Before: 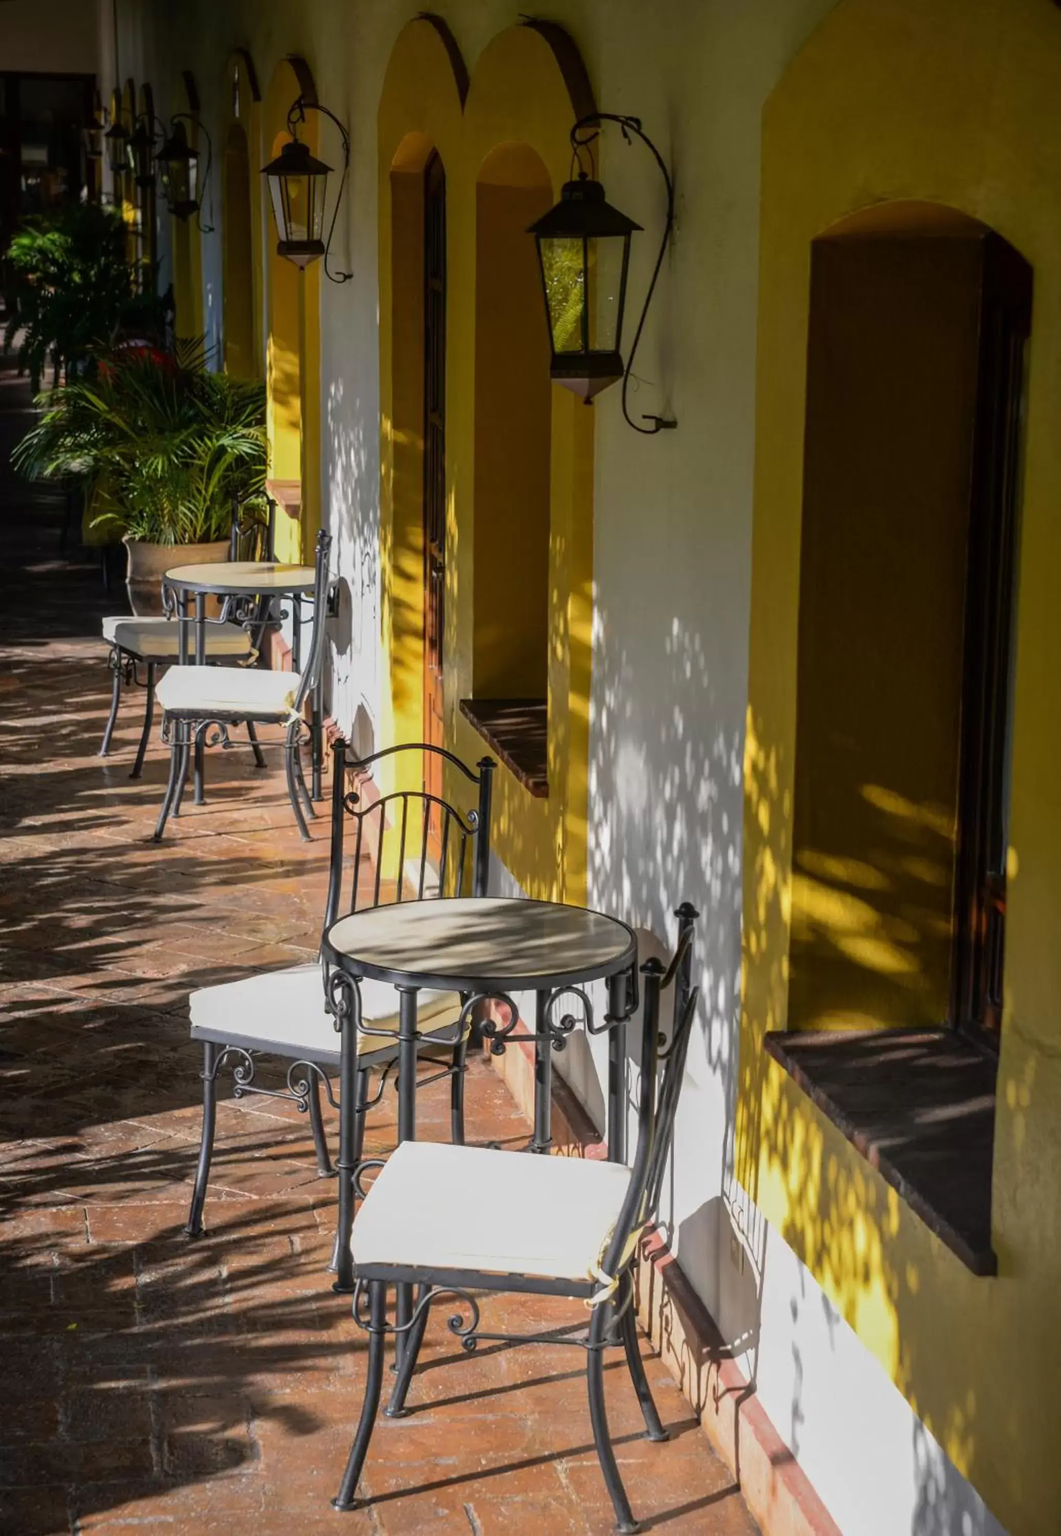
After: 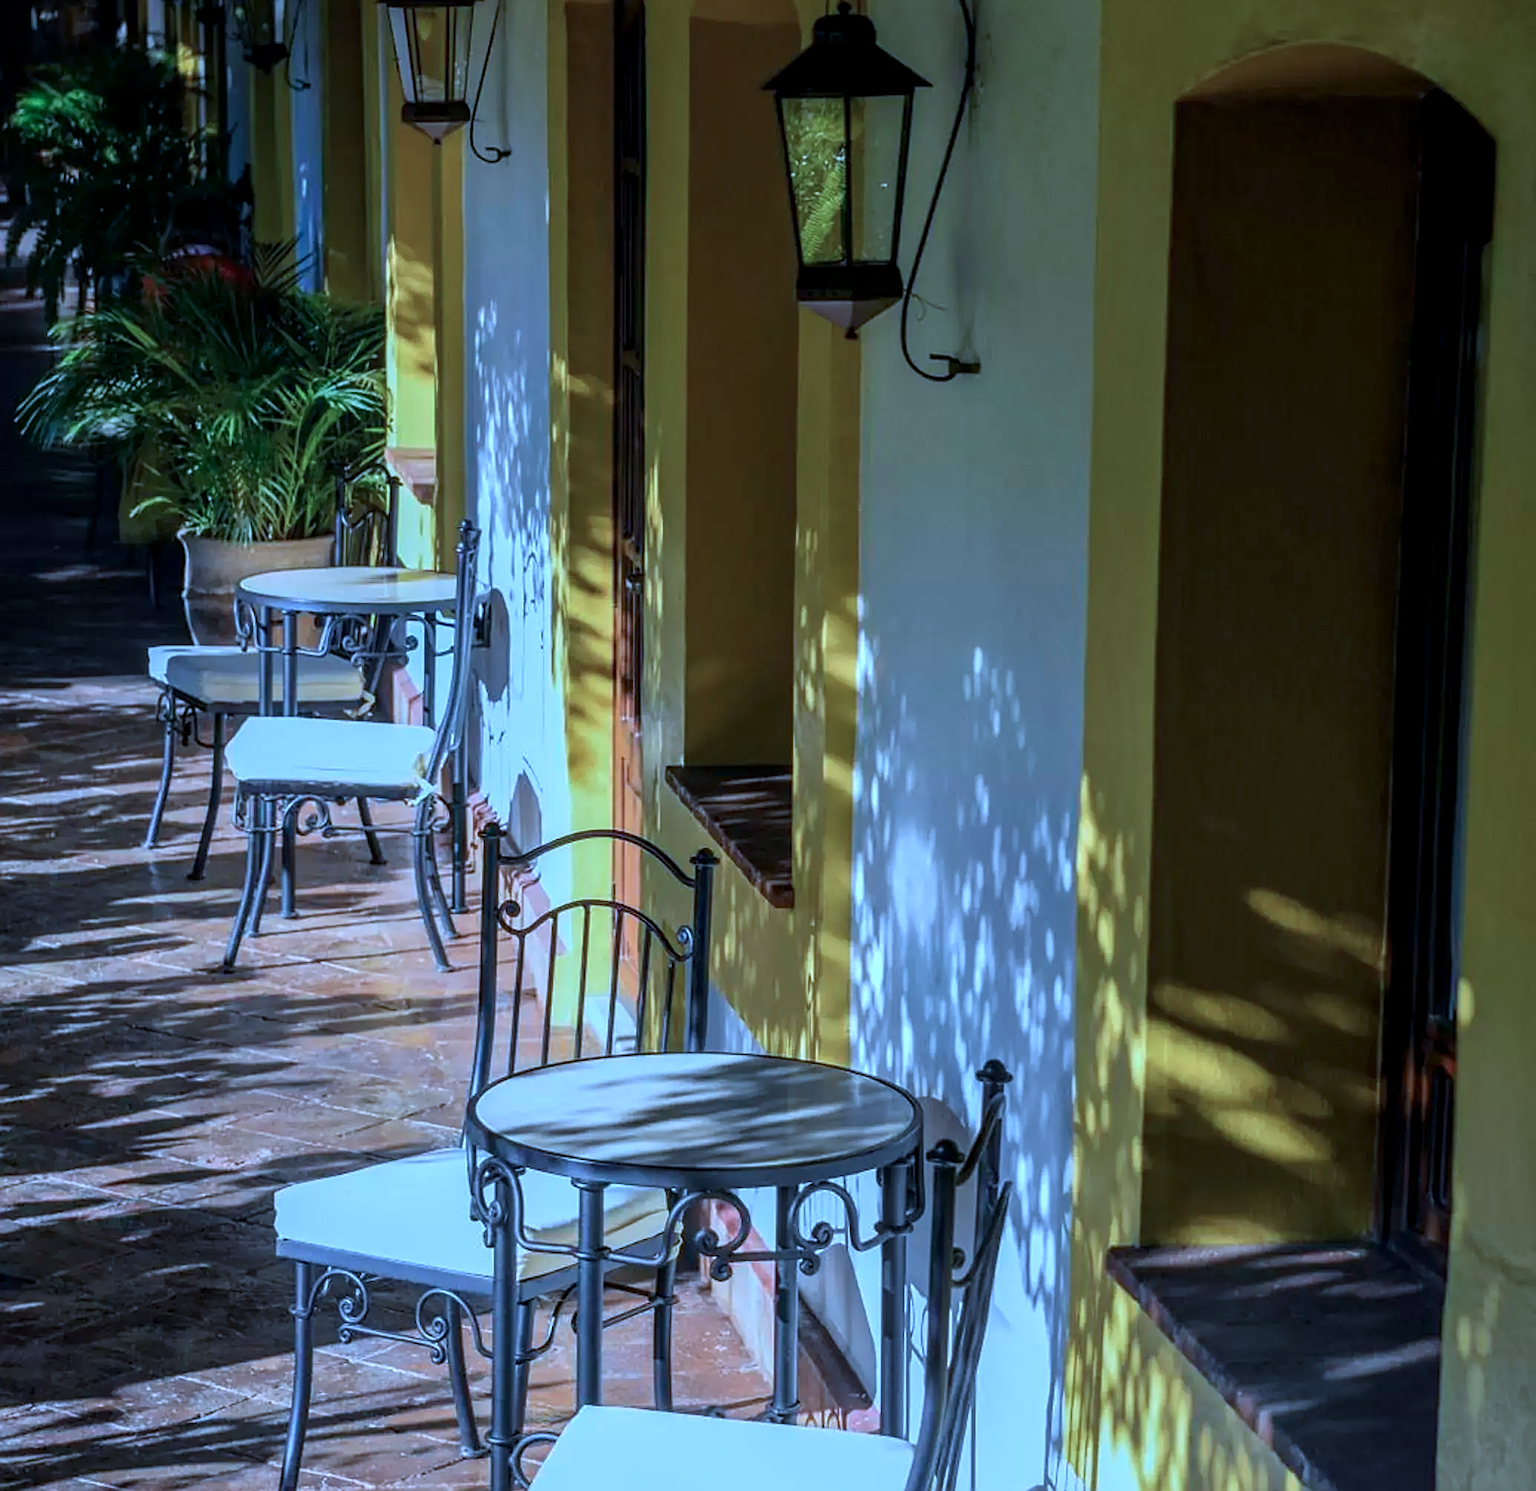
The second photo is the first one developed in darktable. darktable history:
local contrast: on, module defaults
color calibration: illuminant as shot in camera, x 0.443, y 0.411, temperature 2942.05 K
crop: top 11.131%, bottom 21.791%
sharpen: on, module defaults
